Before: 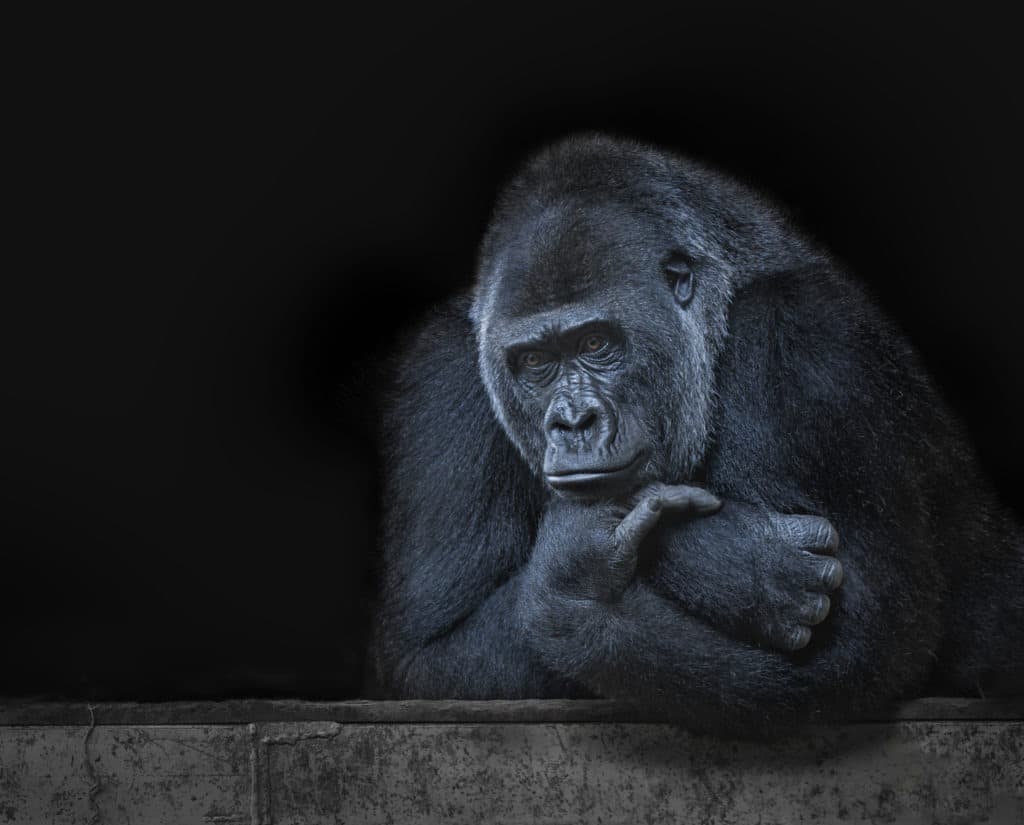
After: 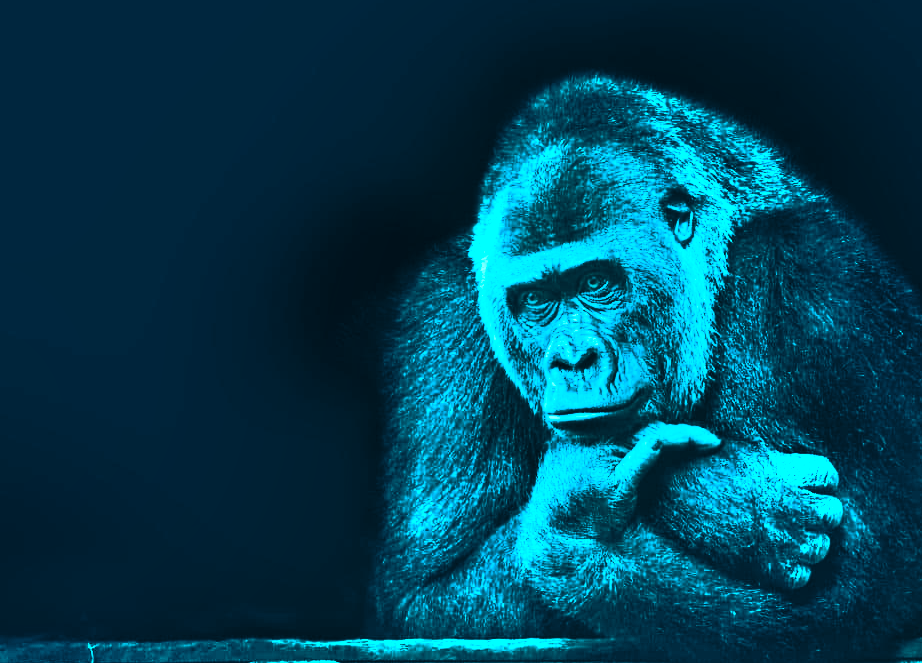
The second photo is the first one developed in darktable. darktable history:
contrast equalizer: y [[0.528 ×6], [0.514 ×6], [0.362 ×6], [0 ×6], [0 ×6]], mix -0.308
base curve: curves: ch0 [(0, 0) (0.026, 0.03) (0.109, 0.232) (0.351, 0.748) (0.669, 0.968) (1, 1)]
shadows and highlights: shadows 73.36, highlights -61.07, highlights color adjustment 0.073%, soften with gaussian
exposure: black level correction -0.015, exposure -0.521 EV, compensate highlight preservation false
crop: top 7.468%, right 9.87%, bottom 12.084%
color correction: highlights a* -10.57, highlights b* -19.54
color balance rgb: shadows lift › luminance 0.679%, shadows lift › chroma 6.774%, shadows lift › hue 298.51°, highlights gain › chroma 0.22%, highlights gain › hue 332.39°, global offset › luminance -0.548%, global offset › chroma 0.905%, global offset › hue 175.37°, linear chroma grading › global chroma 15.361%, perceptual saturation grading › global saturation 39.887%, perceptual saturation grading › highlights -25.169%, perceptual saturation grading › mid-tones 35.061%, perceptual saturation grading › shadows 34.892%
